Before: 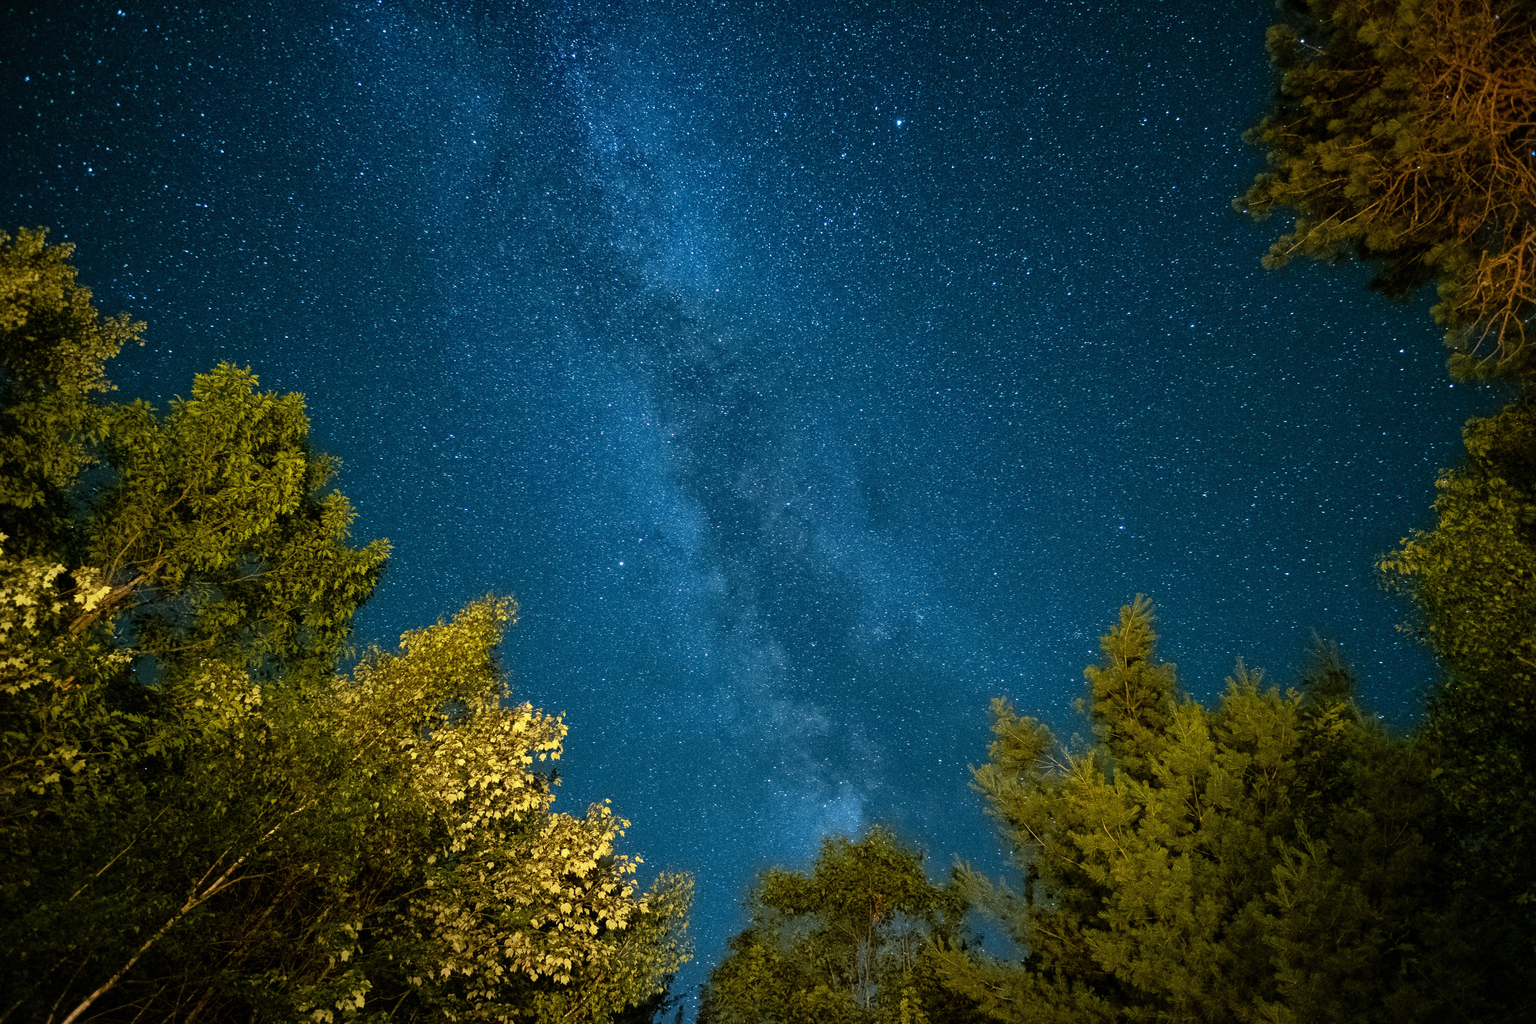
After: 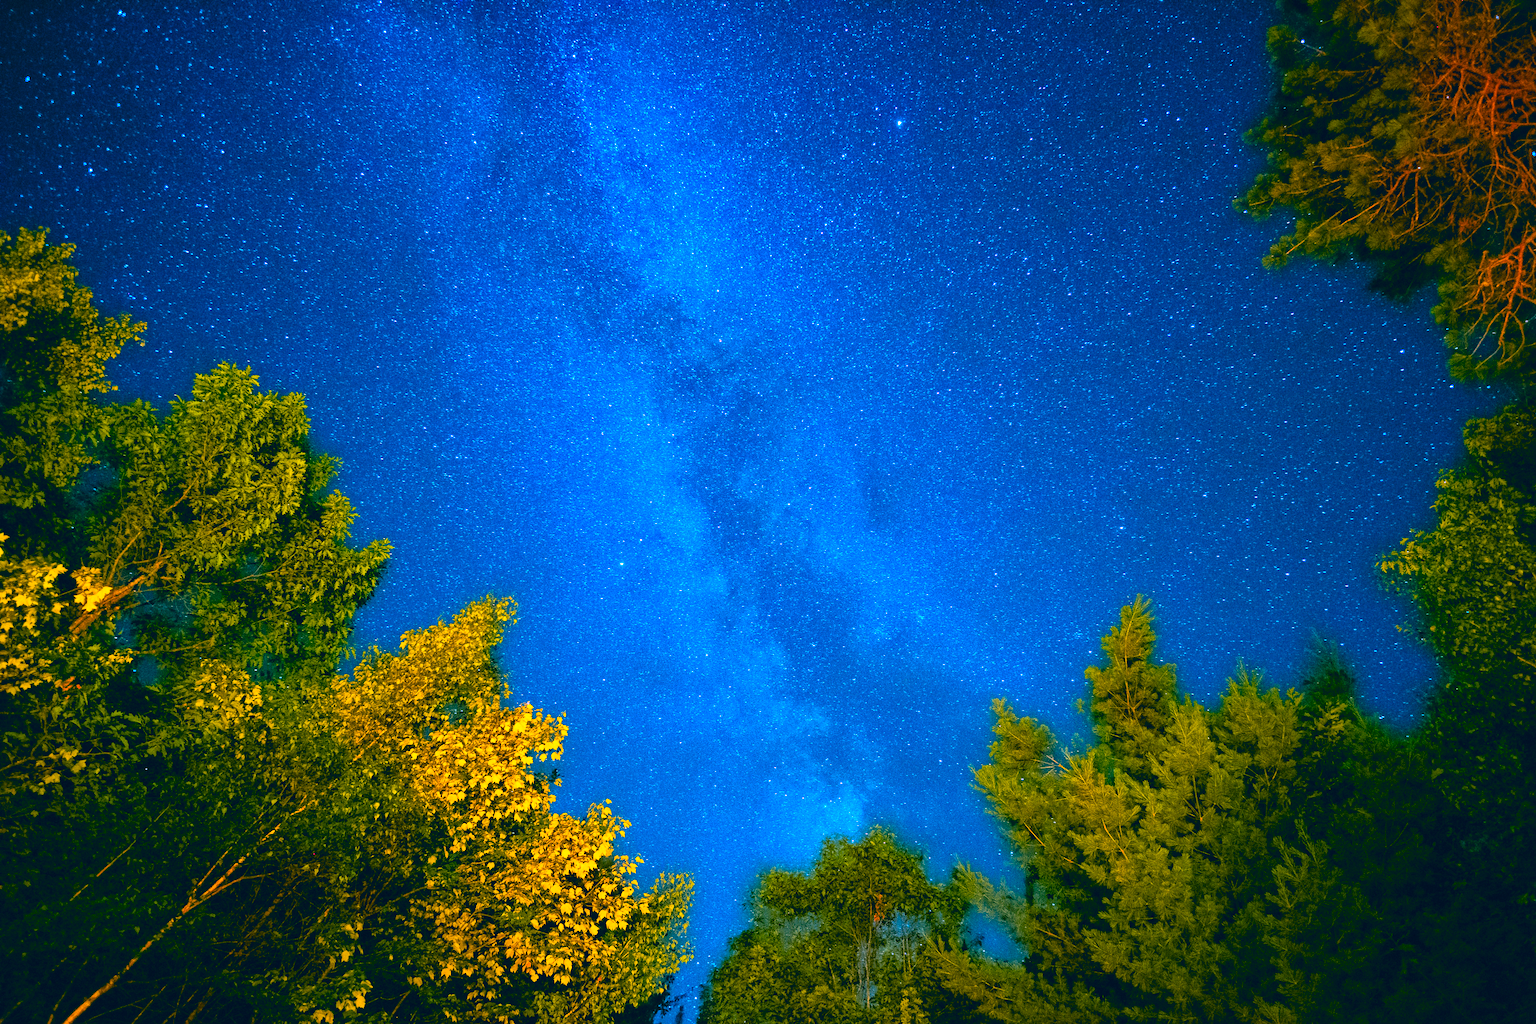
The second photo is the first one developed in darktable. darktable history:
color correction: highlights a* 17.03, highlights b* 0.205, shadows a* -15.38, shadows b* -14.56, saturation 1.5
contrast brightness saturation: contrast 0.2, brightness 0.2, saturation 0.8
